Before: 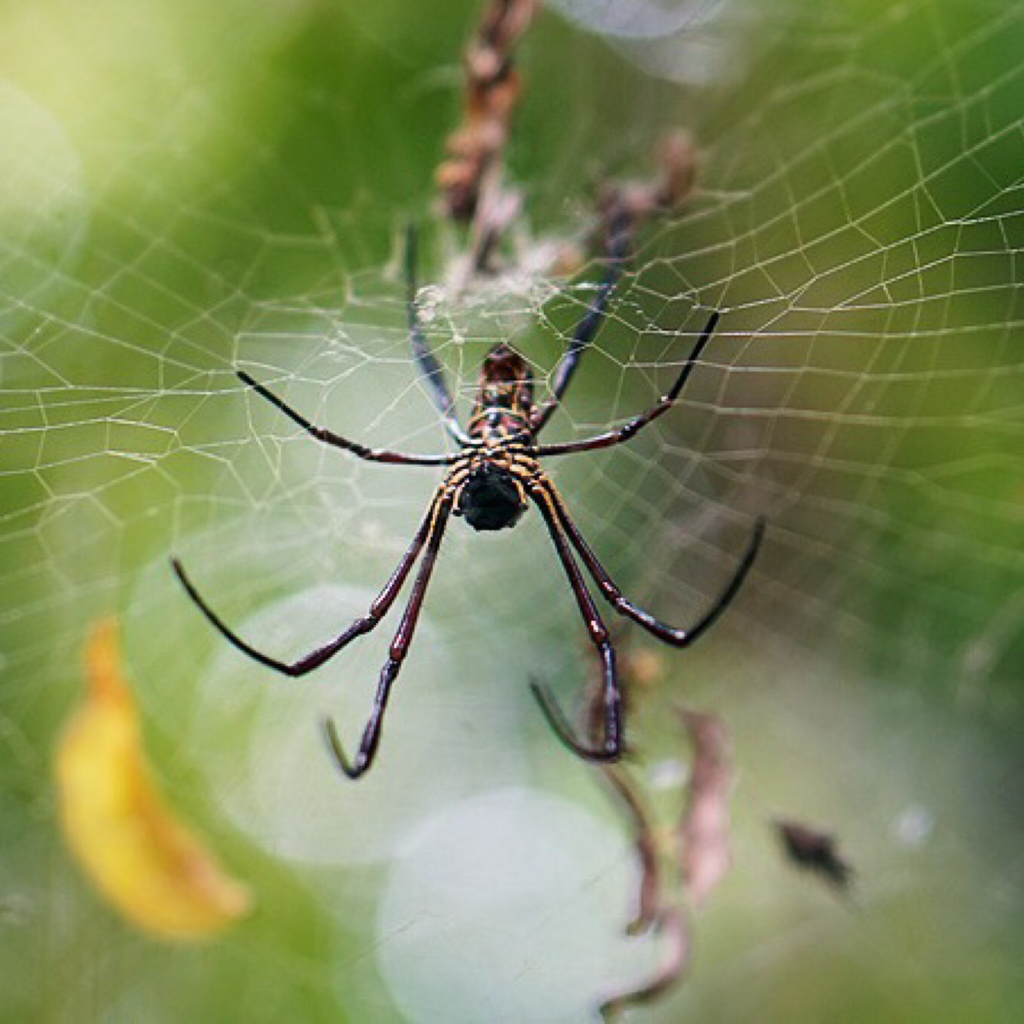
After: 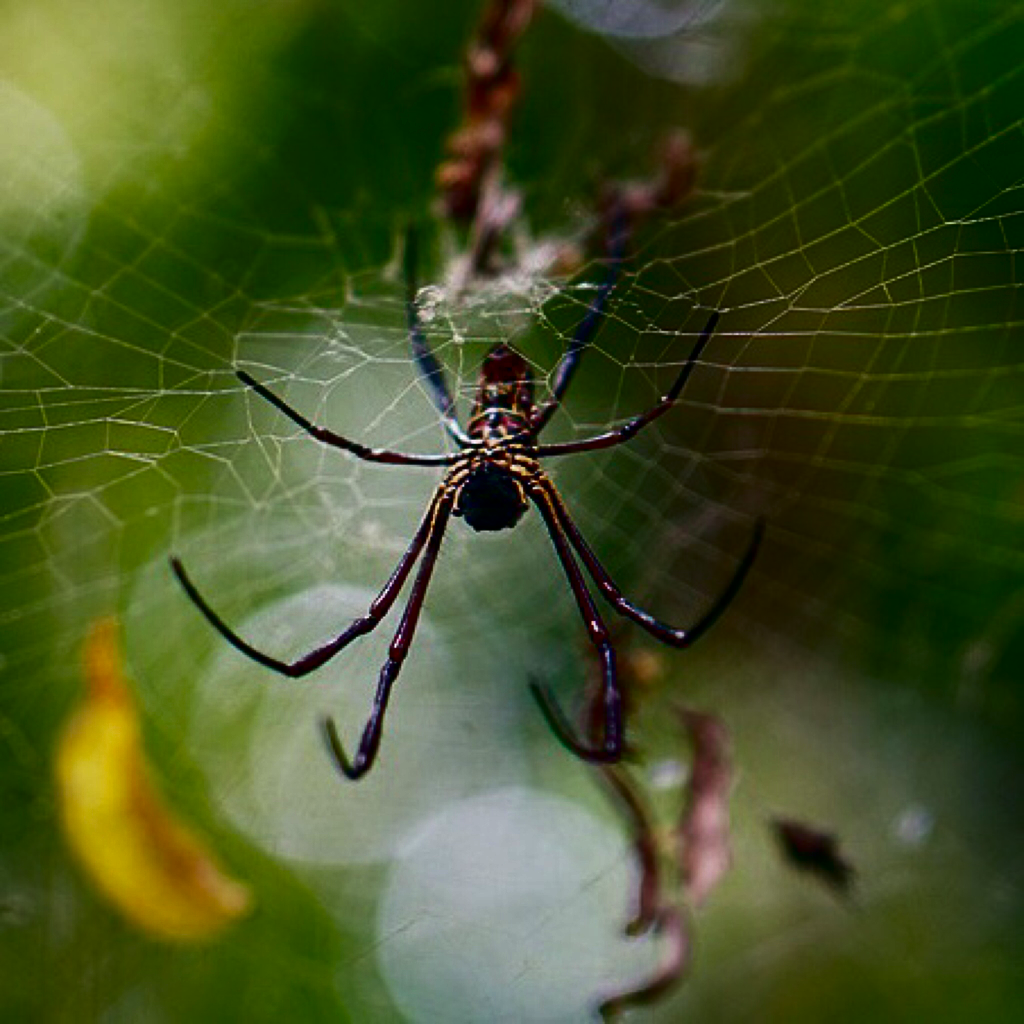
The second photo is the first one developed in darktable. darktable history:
contrast brightness saturation: contrast 0.09, brightness -0.581, saturation 0.17
velvia: strength 14.76%
